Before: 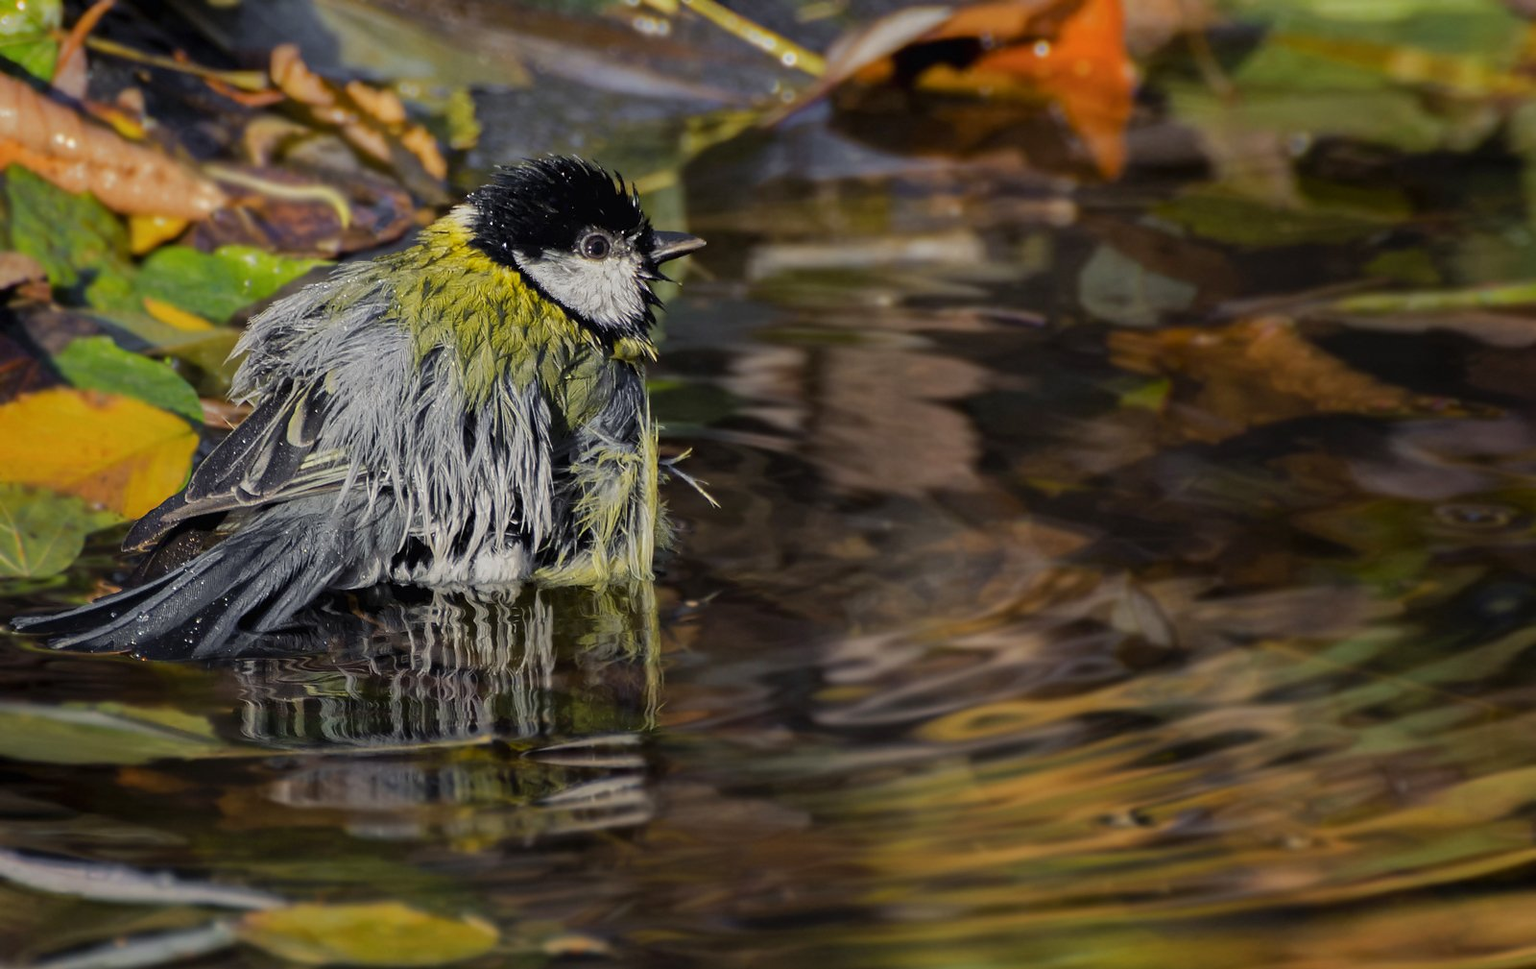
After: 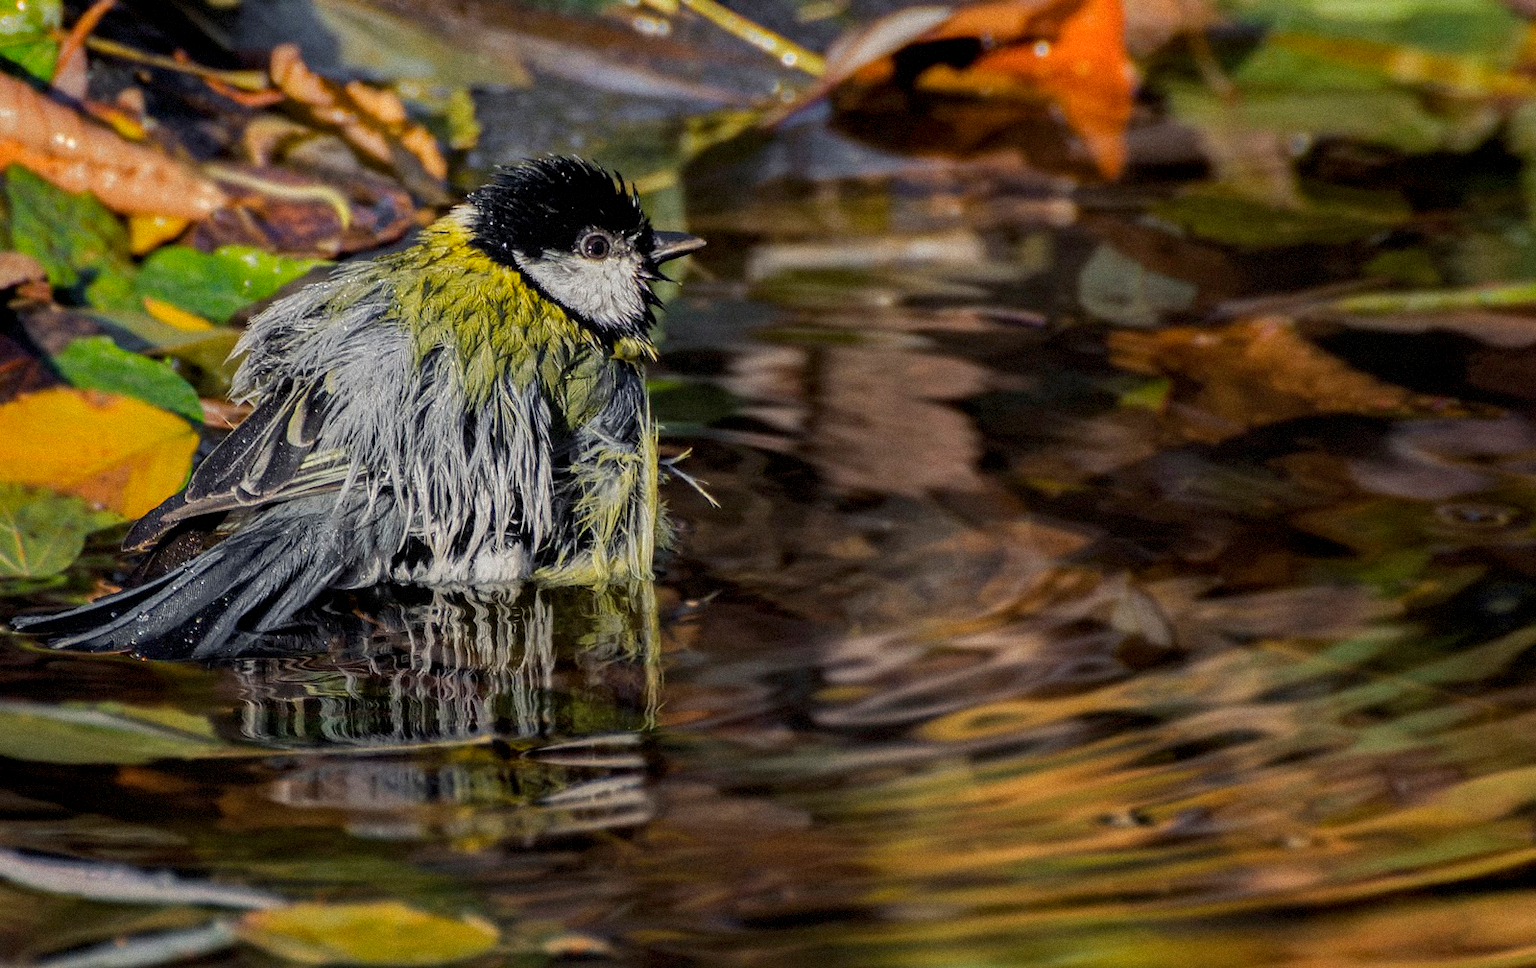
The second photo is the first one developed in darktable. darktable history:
local contrast: on, module defaults
grain: mid-tones bias 0%
